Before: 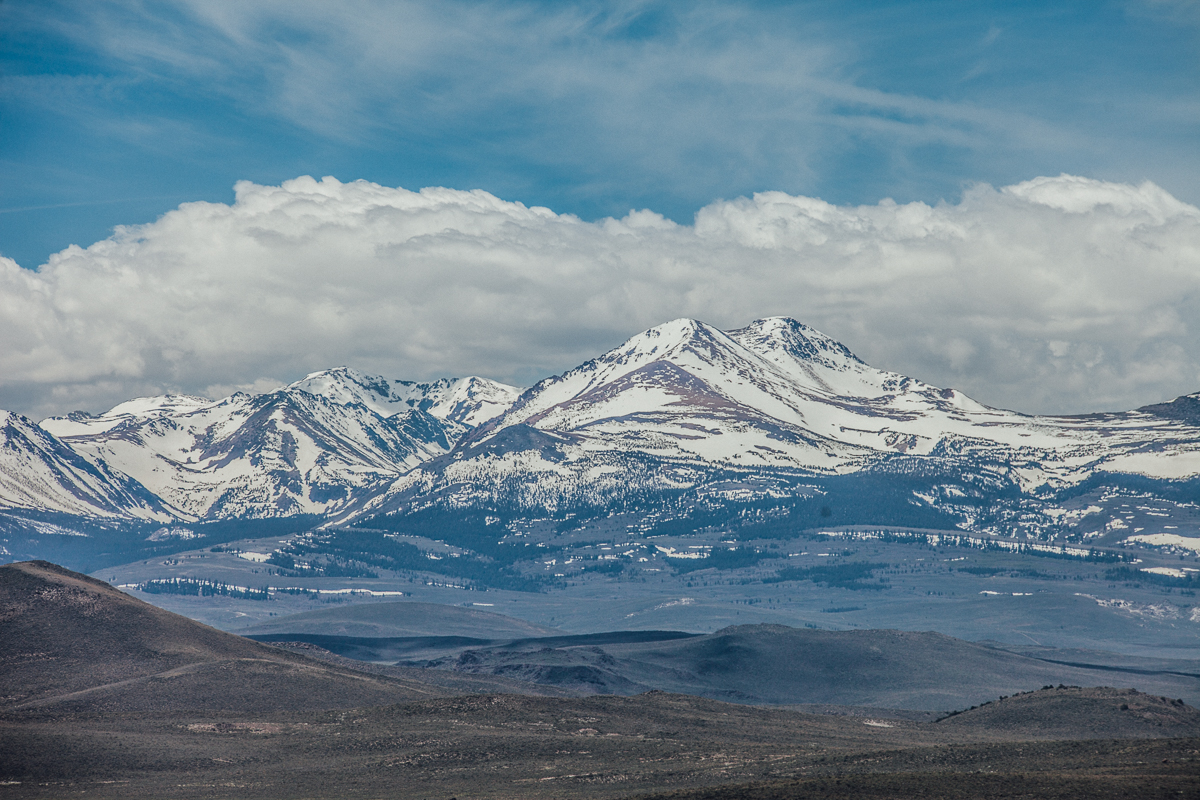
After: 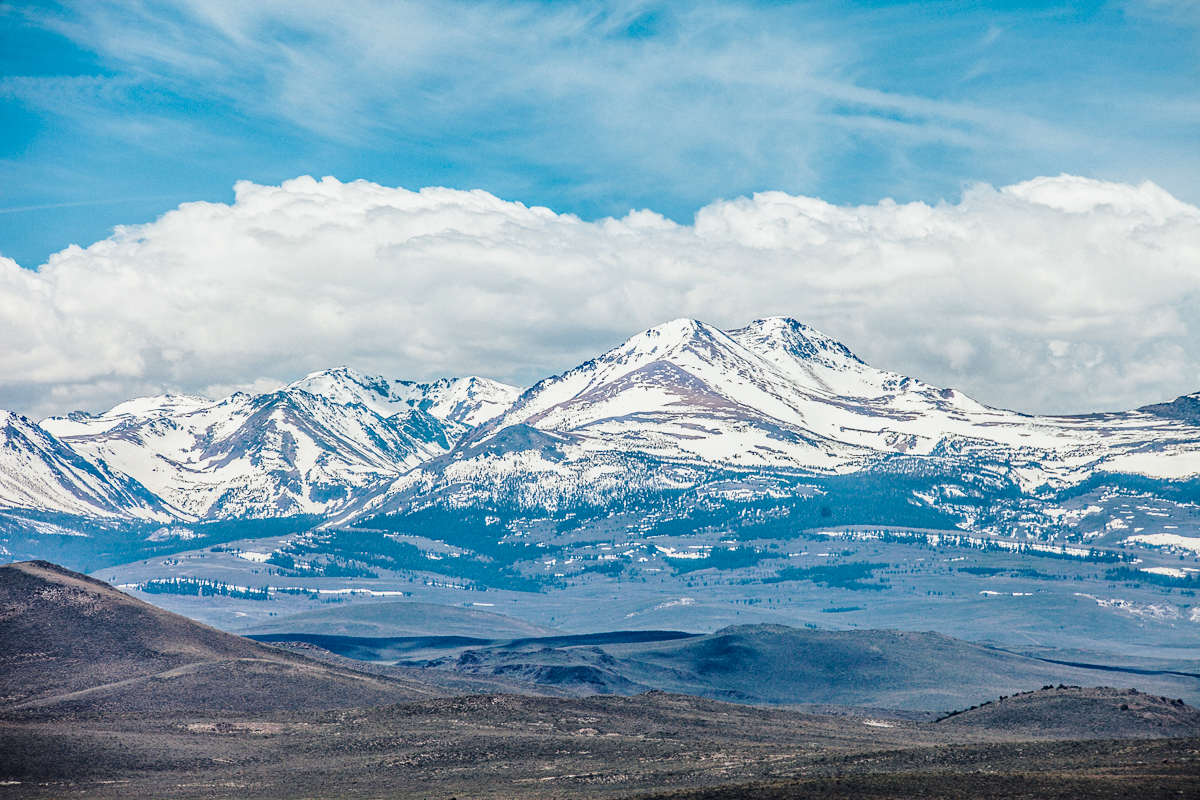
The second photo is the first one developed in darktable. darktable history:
base curve: curves: ch0 [(0, 0) (0.028, 0.03) (0.121, 0.232) (0.46, 0.748) (0.859, 0.968) (1, 1)], preserve colors none
haze removal: compatibility mode true, adaptive false
